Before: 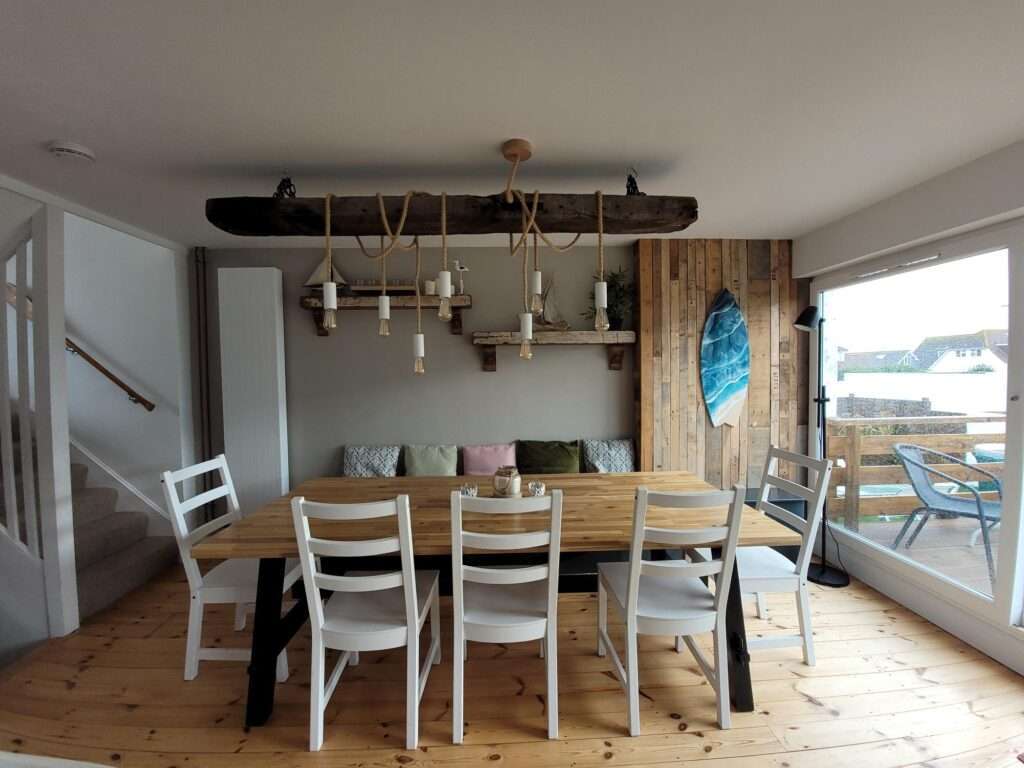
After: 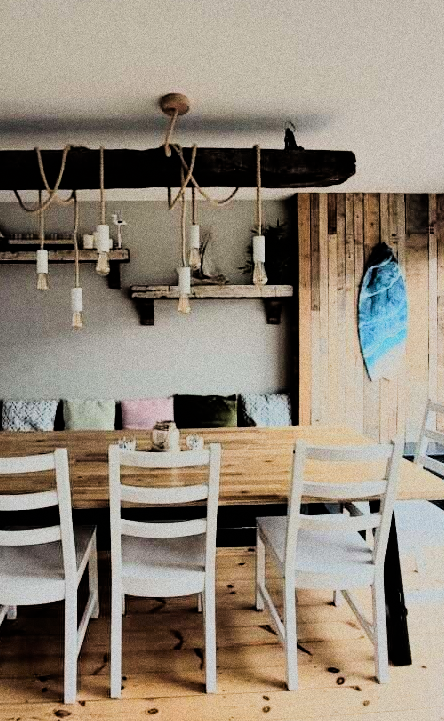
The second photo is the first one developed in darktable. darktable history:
rgb curve: curves: ch0 [(0, 0) (0.21, 0.15) (0.24, 0.21) (0.5, 0.75) (0.75, 0.96) (0.89, 0.99) (1, 1)]; ch1 [(0, 0.02) (0.21, 0.13) (0.25, 0.2) (0.5, 0.67) (0.75, 0.9) (0.89, 0.97) (1, 1)]; ch2 [(0, 0.02) (0.21, 0.13) (0.25, 0.2) (0.5, 0.67) (0.75, 0.9) (0.89, 0.97) (1, 1)], compensate middle gray true
grain: coarseness 0.09 ISO, strength 40%
tone equalizer: on, module defaults
filmic rgb: black relative exposure -6.98 EV, white relative exposure 5.63 EV, hardness 2.86
crop: left 33.452%, top 6.025%, right 23.155%
